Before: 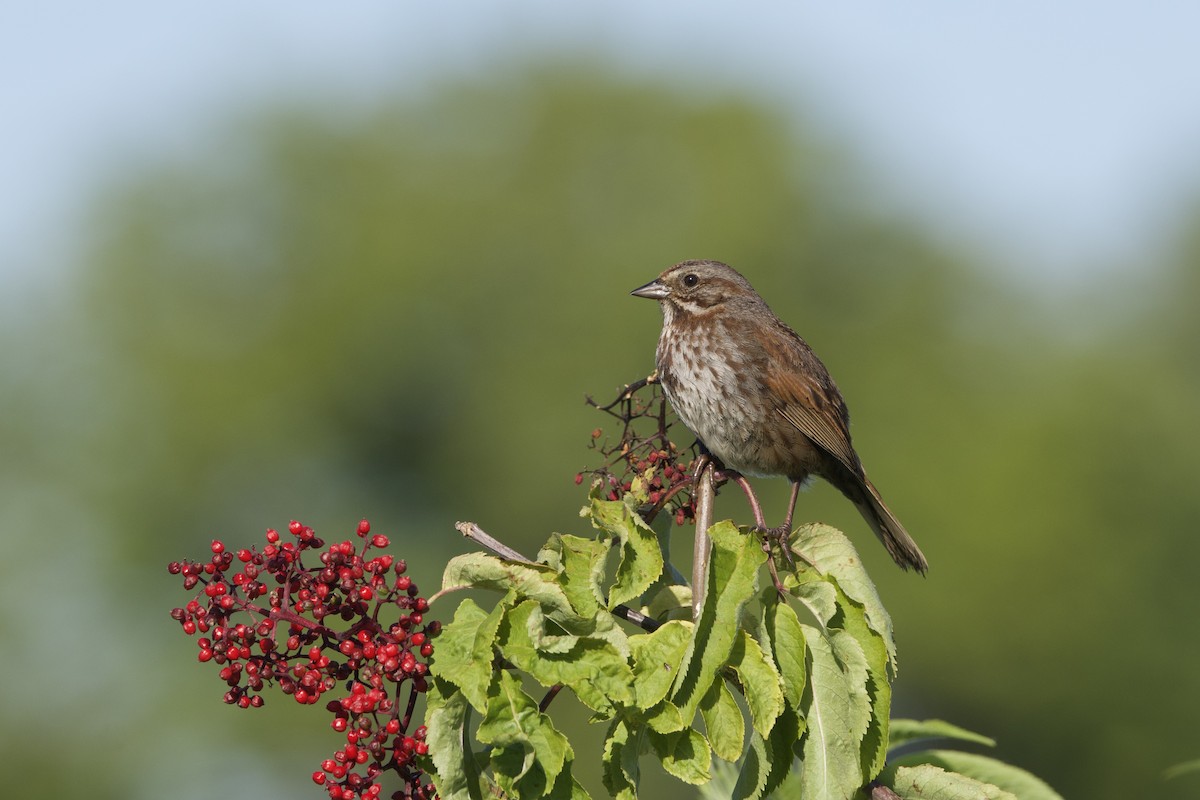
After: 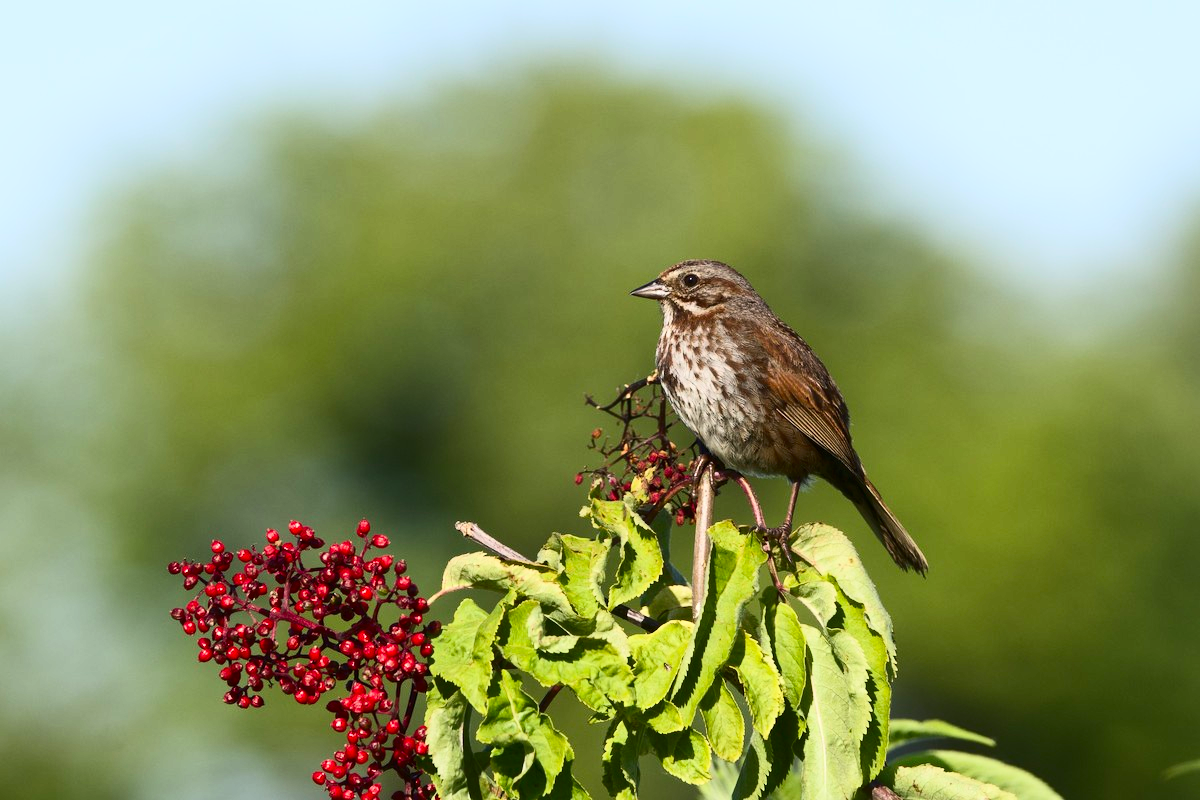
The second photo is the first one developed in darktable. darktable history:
contrast brightness saturation: contrast 0.395, brightness 0.106, saturation 0.208
tone equalizer: on, module defaults
